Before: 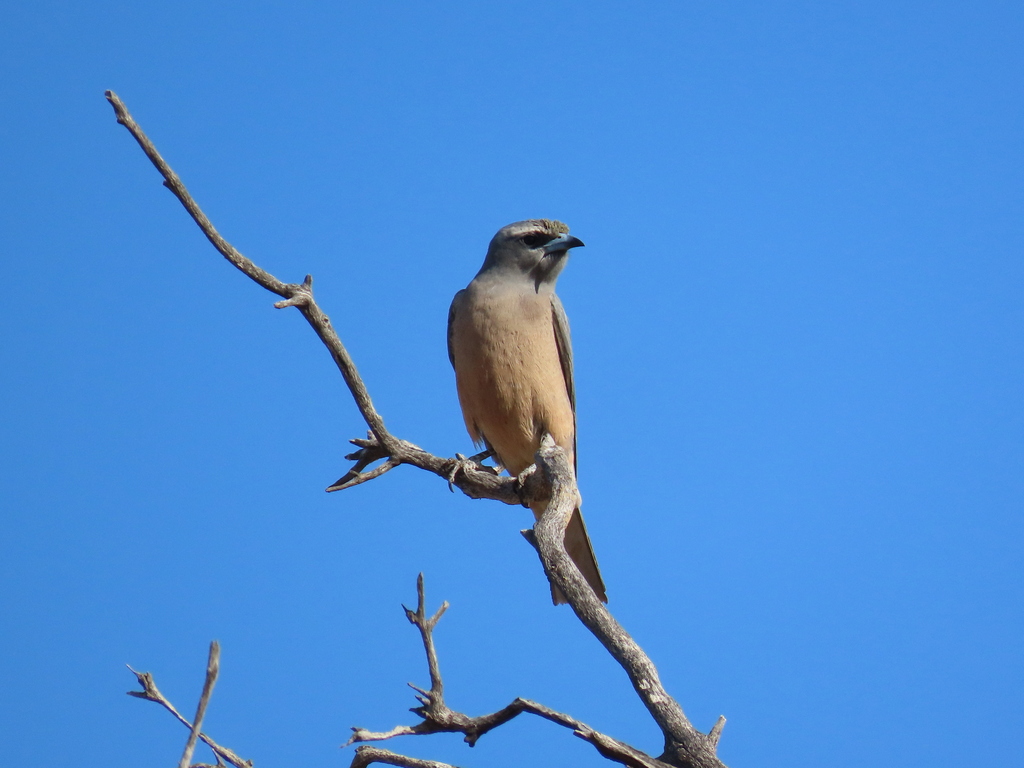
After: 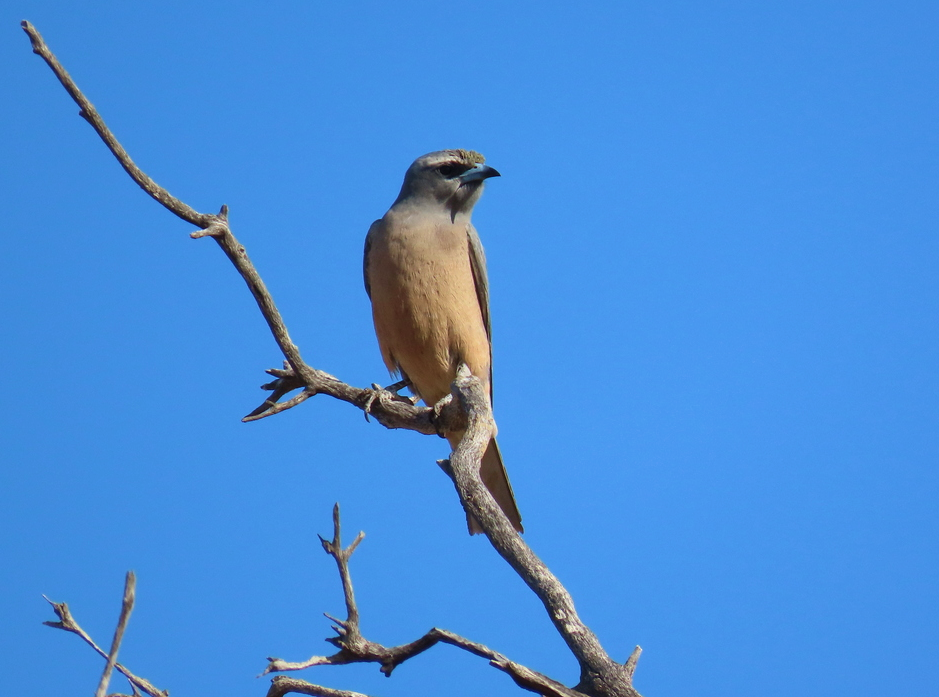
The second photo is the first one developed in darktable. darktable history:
velvia: on, module defaults
crop and rotate: left 8.262%, top 9.226%
